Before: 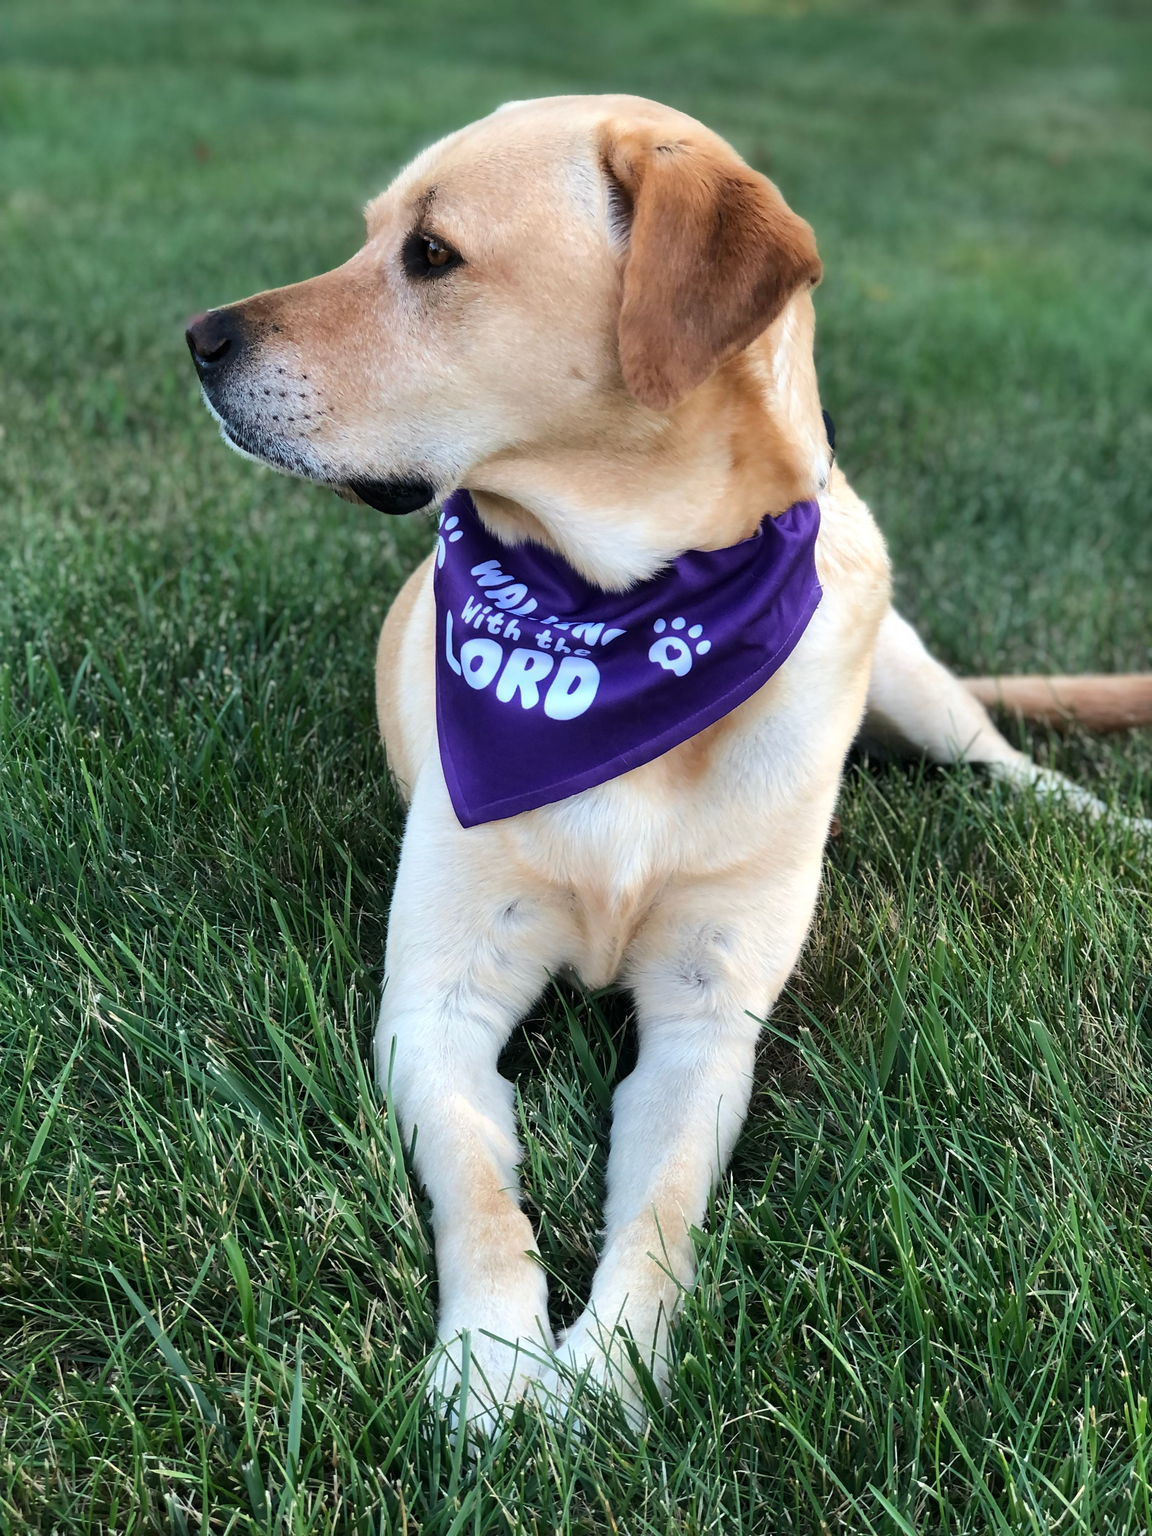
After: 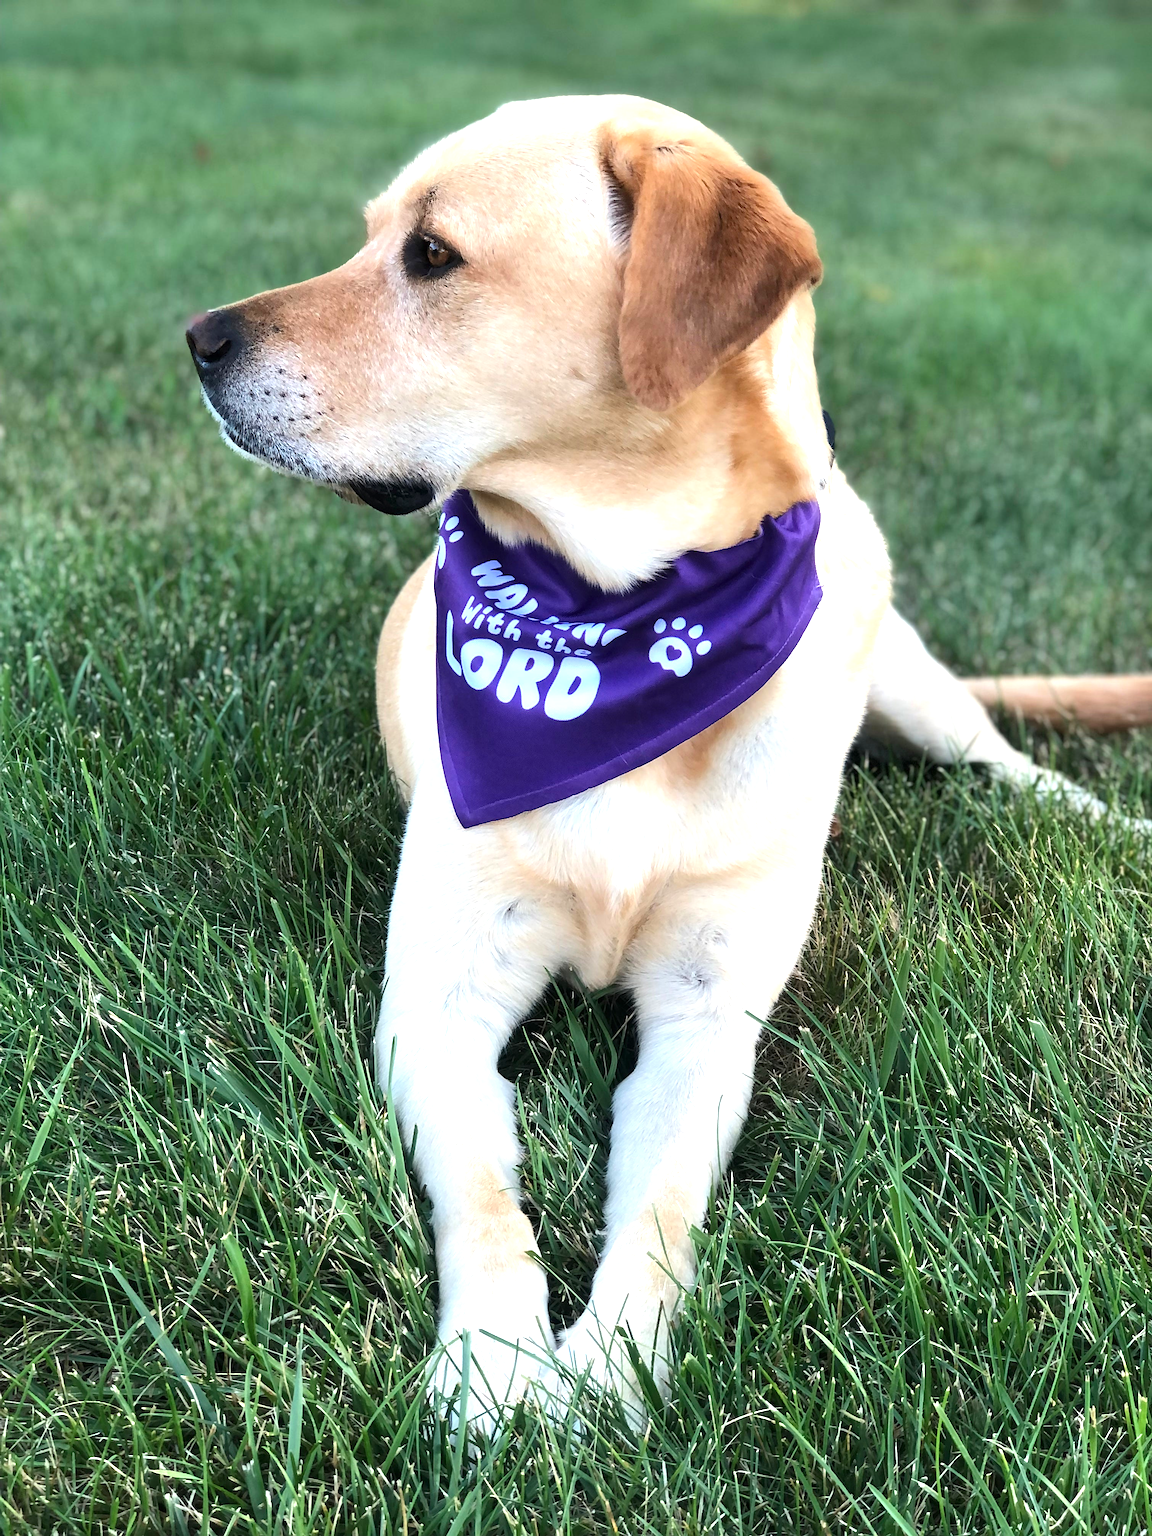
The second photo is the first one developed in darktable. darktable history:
sharpen: amount 0.209
exposure: black level correction 0, exposure 0.691 EV, compensate highlight preservation false
